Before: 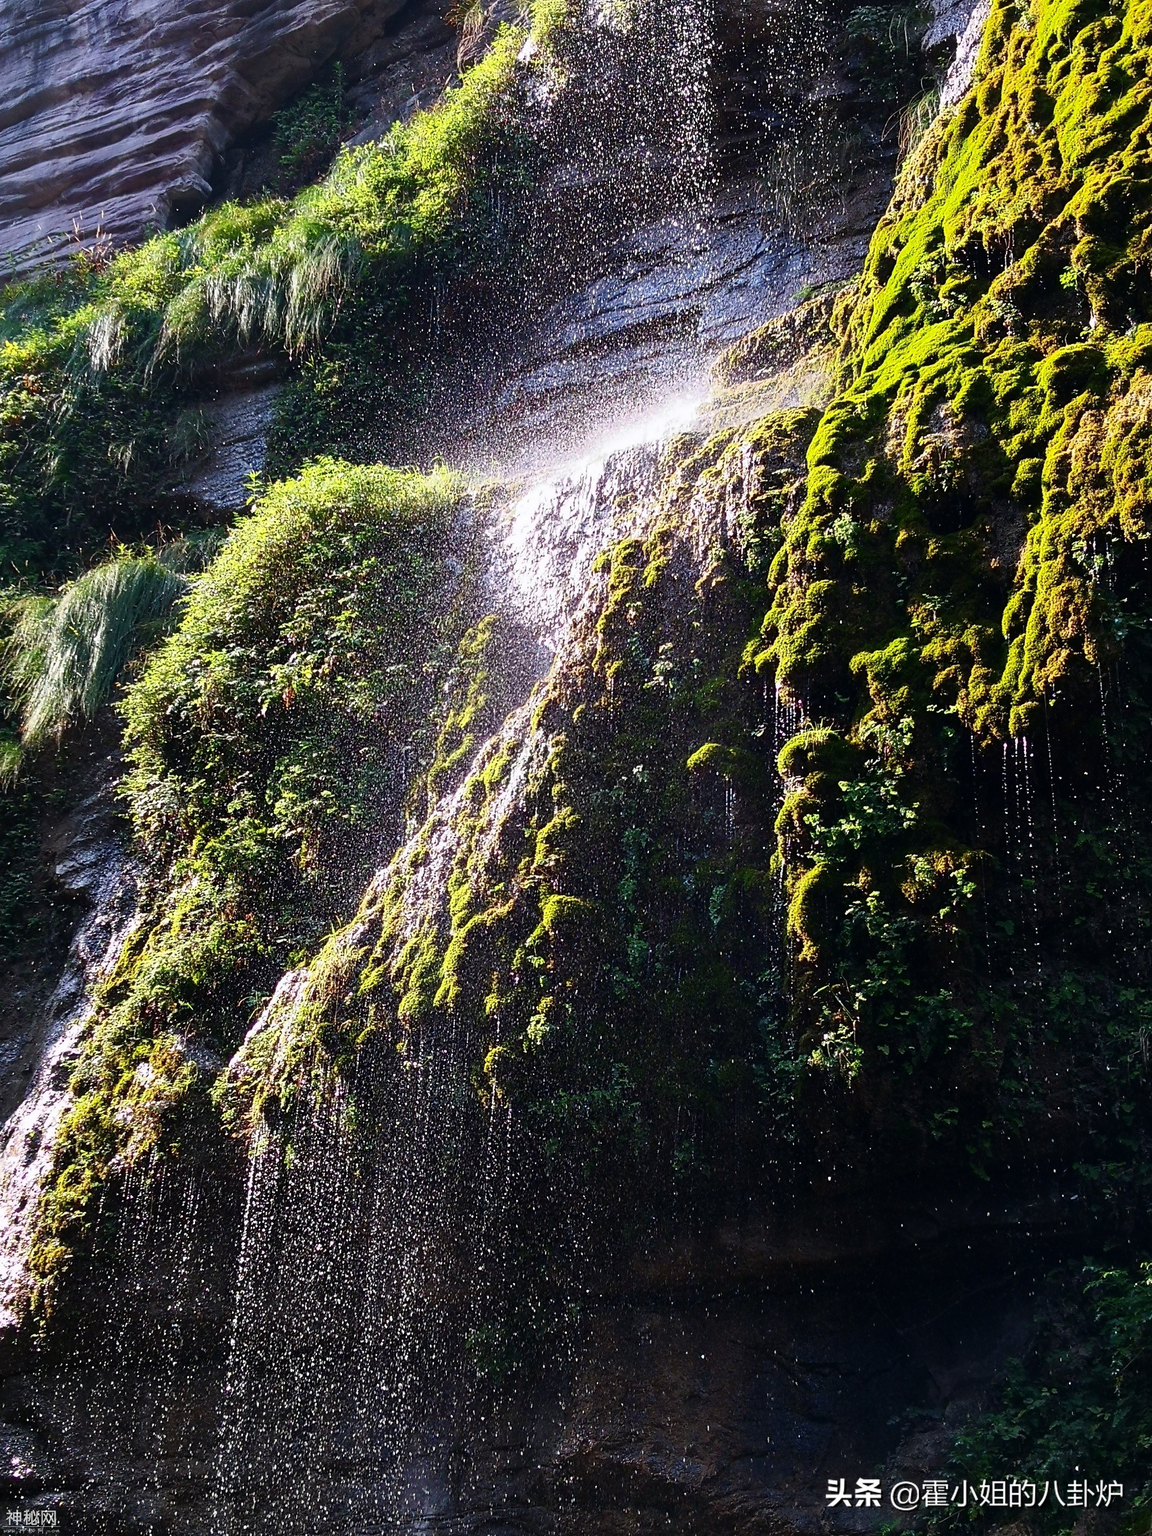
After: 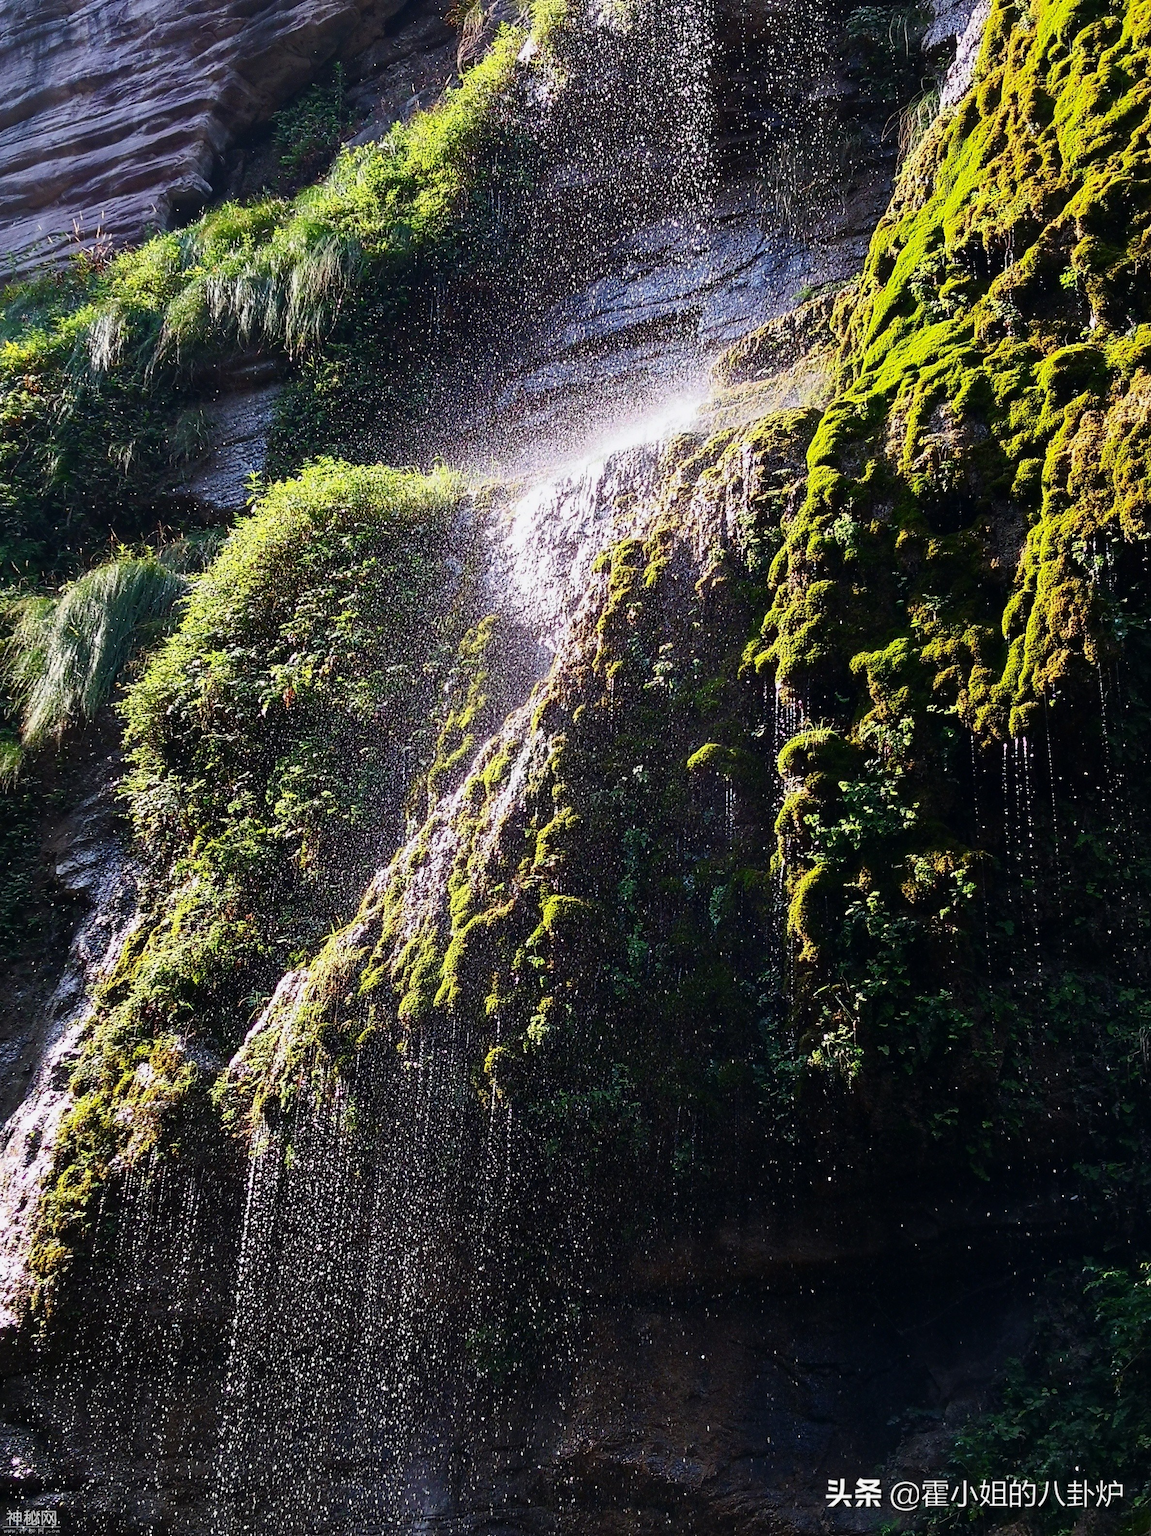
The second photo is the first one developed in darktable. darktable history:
exposure: exposure -0.109 EV, compensate highlight preservation false
